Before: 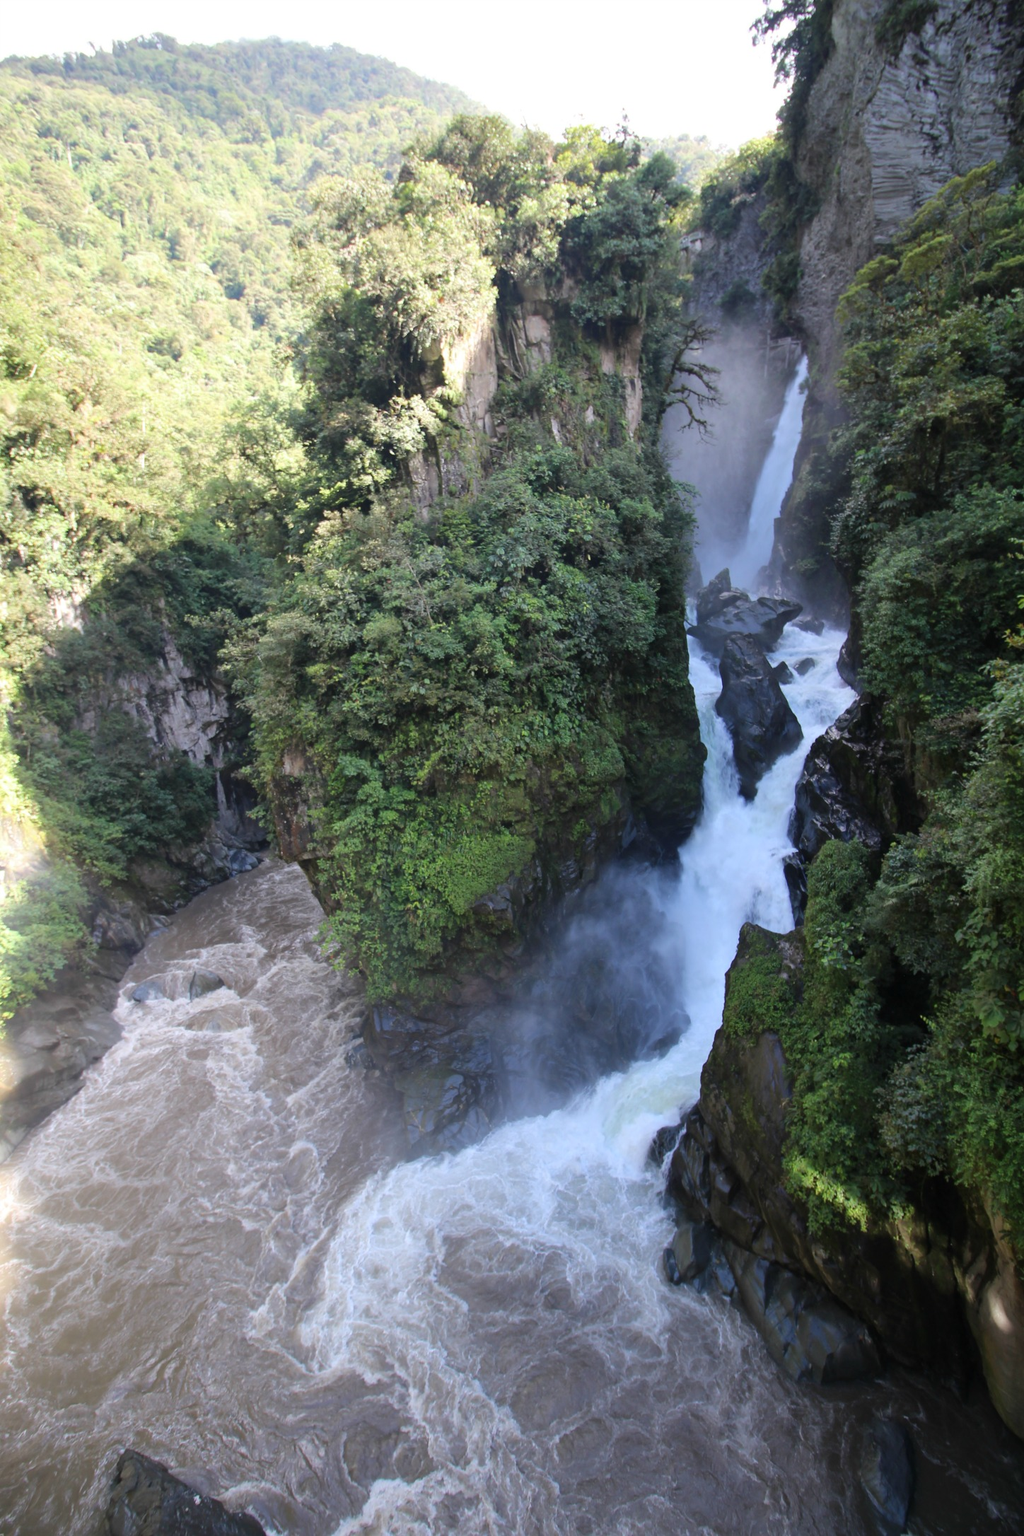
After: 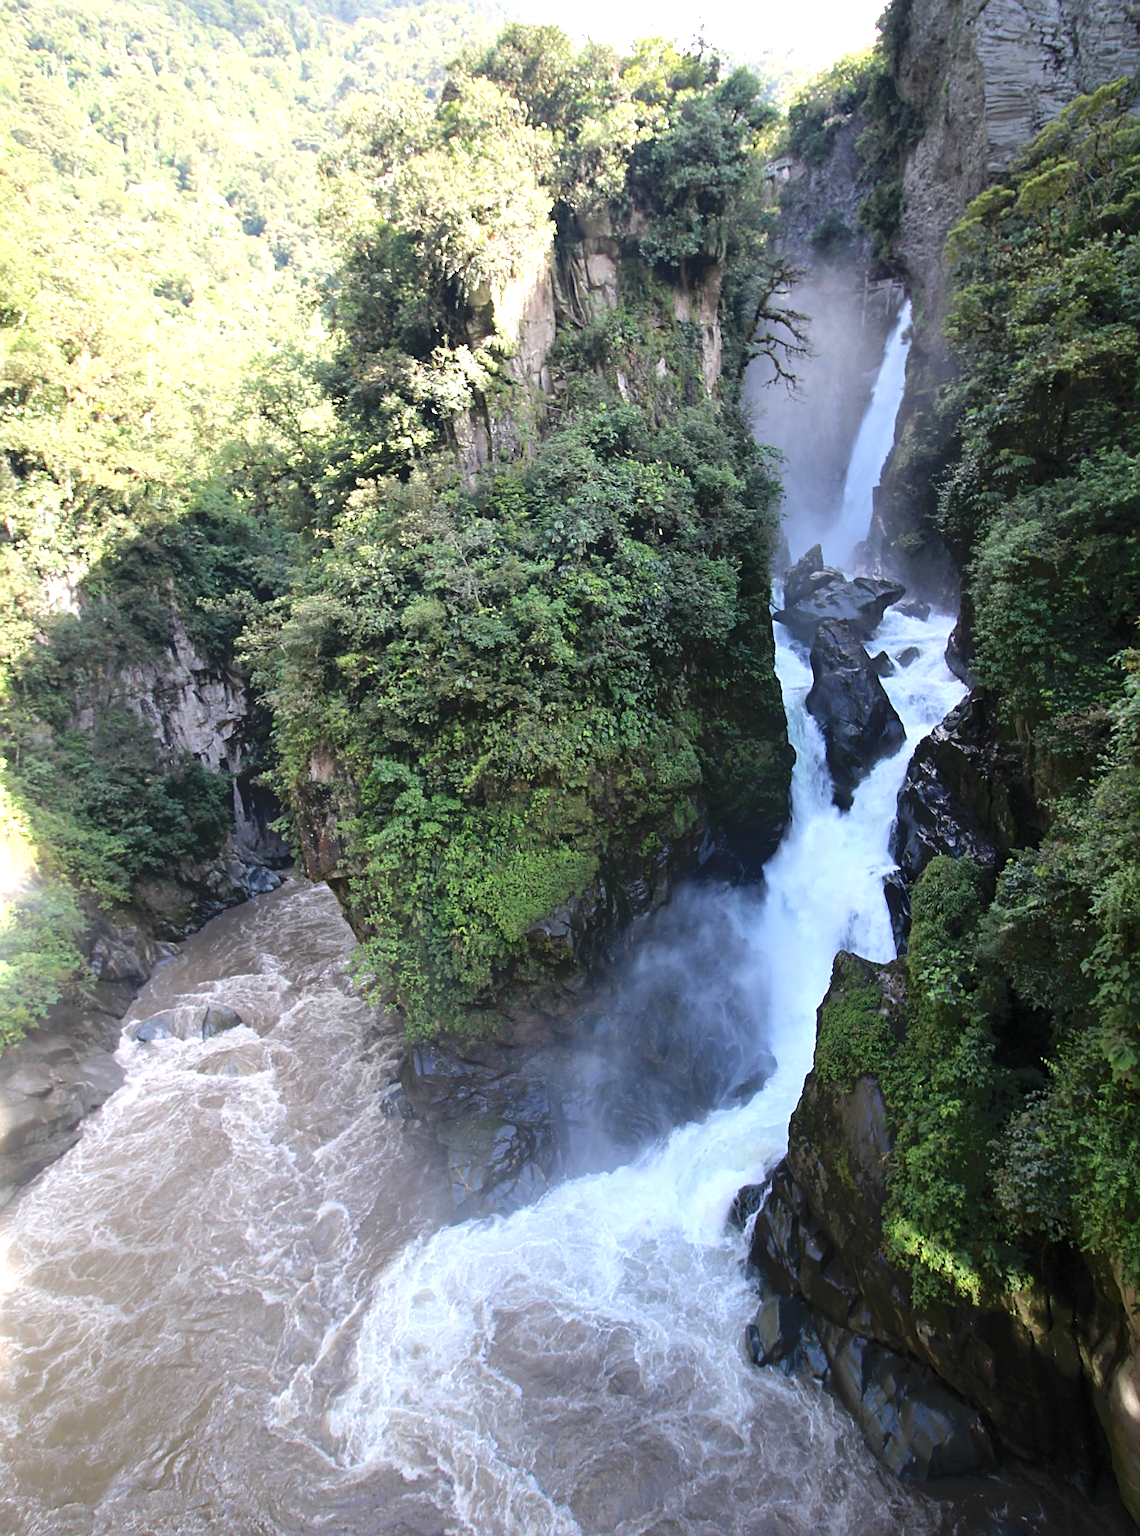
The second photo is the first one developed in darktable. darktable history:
tone curve: curves: ch0 [(0, 0) (0.003, 0.004) (0.011, 0.005) (0.025, 0.014) (0.044, 0.037) (0.069, 0.059) (0.1, 0.096) (0.136, 0.116) (0.177, 0.133) (0.224, 0.177) (0.277, 0.255) (0.335, 0.319) (0.399, 0.385) (0.468, 0.457) (0.543, 0.545) (0.623, 0.621) (0.709, 0.705) (0.801, 0.801) (0.898, 0.901) (1, 1)], color space Lab, independent channels, preserve colors none
crop: left 1.343%, top 6.159%, right 1.494%, bottom 6.663%
exposure: black level correction 0, exposure 0.499 EV, compensate exposure bias true, compensate highlight preservation false
sharpen: on, module defaults
